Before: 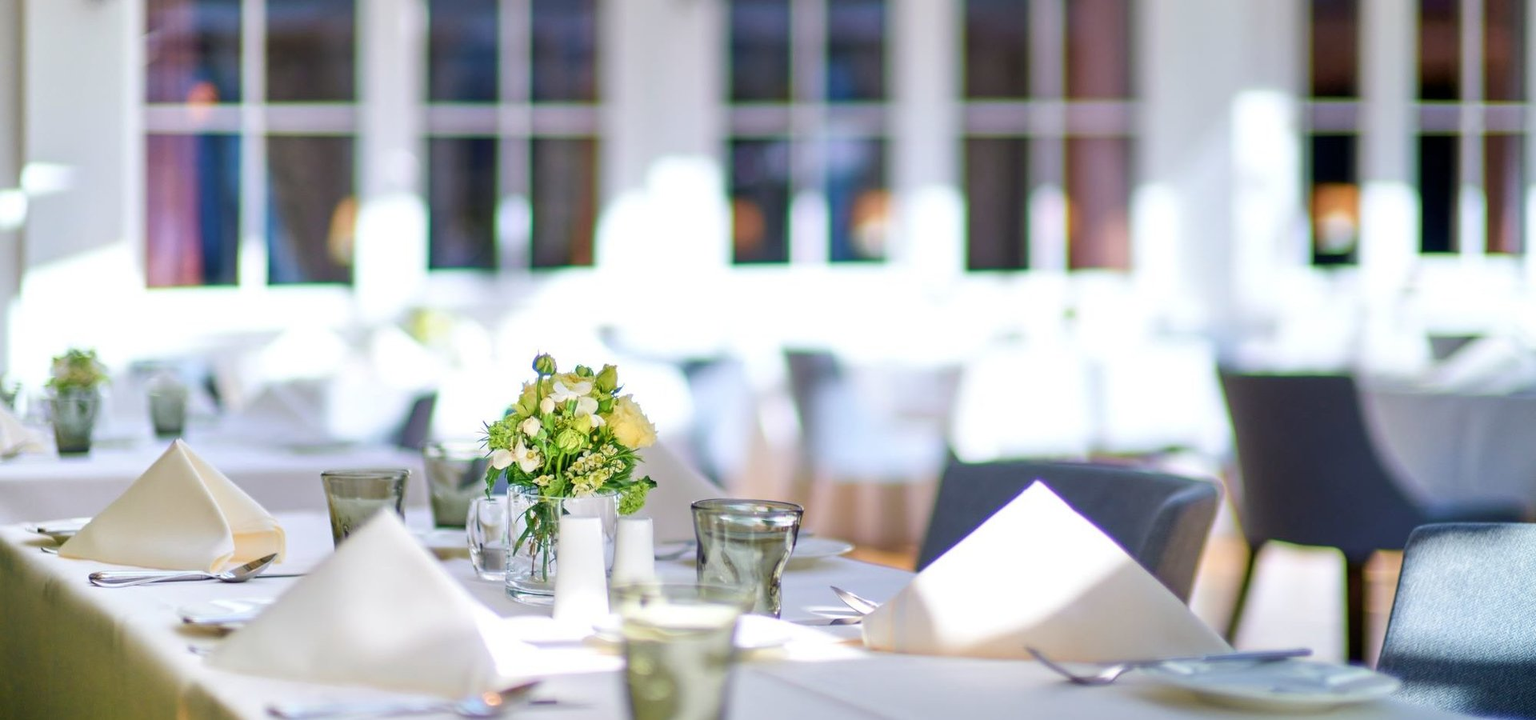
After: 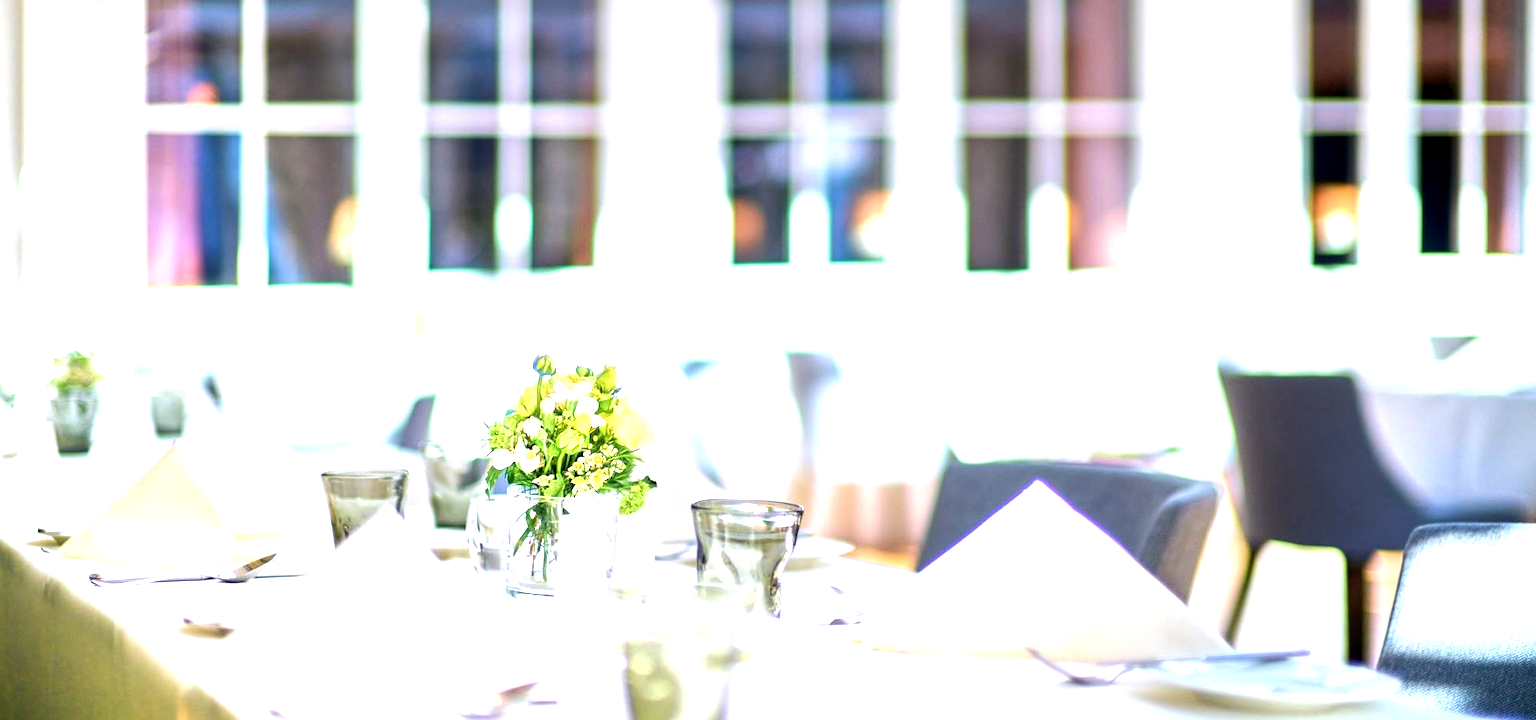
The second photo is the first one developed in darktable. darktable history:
exposure: black level correction 0.002, exposure 1 EV, compensate exposure bias true, compensate highlight preservation false
tone equalizer: -8 EV -0.442 EV, -7 EV -0.369 EV, -6 EV -0.31 EV, -5 EV -0.201 EV, -3 EV 0.214 EV, -2 EV 0.337 EV, -1 EV 0.386 EV, +0 EV 0.388 EV, edges refinement/feathering 500, mask exposure compensation -1.57 EV, preserve details no
